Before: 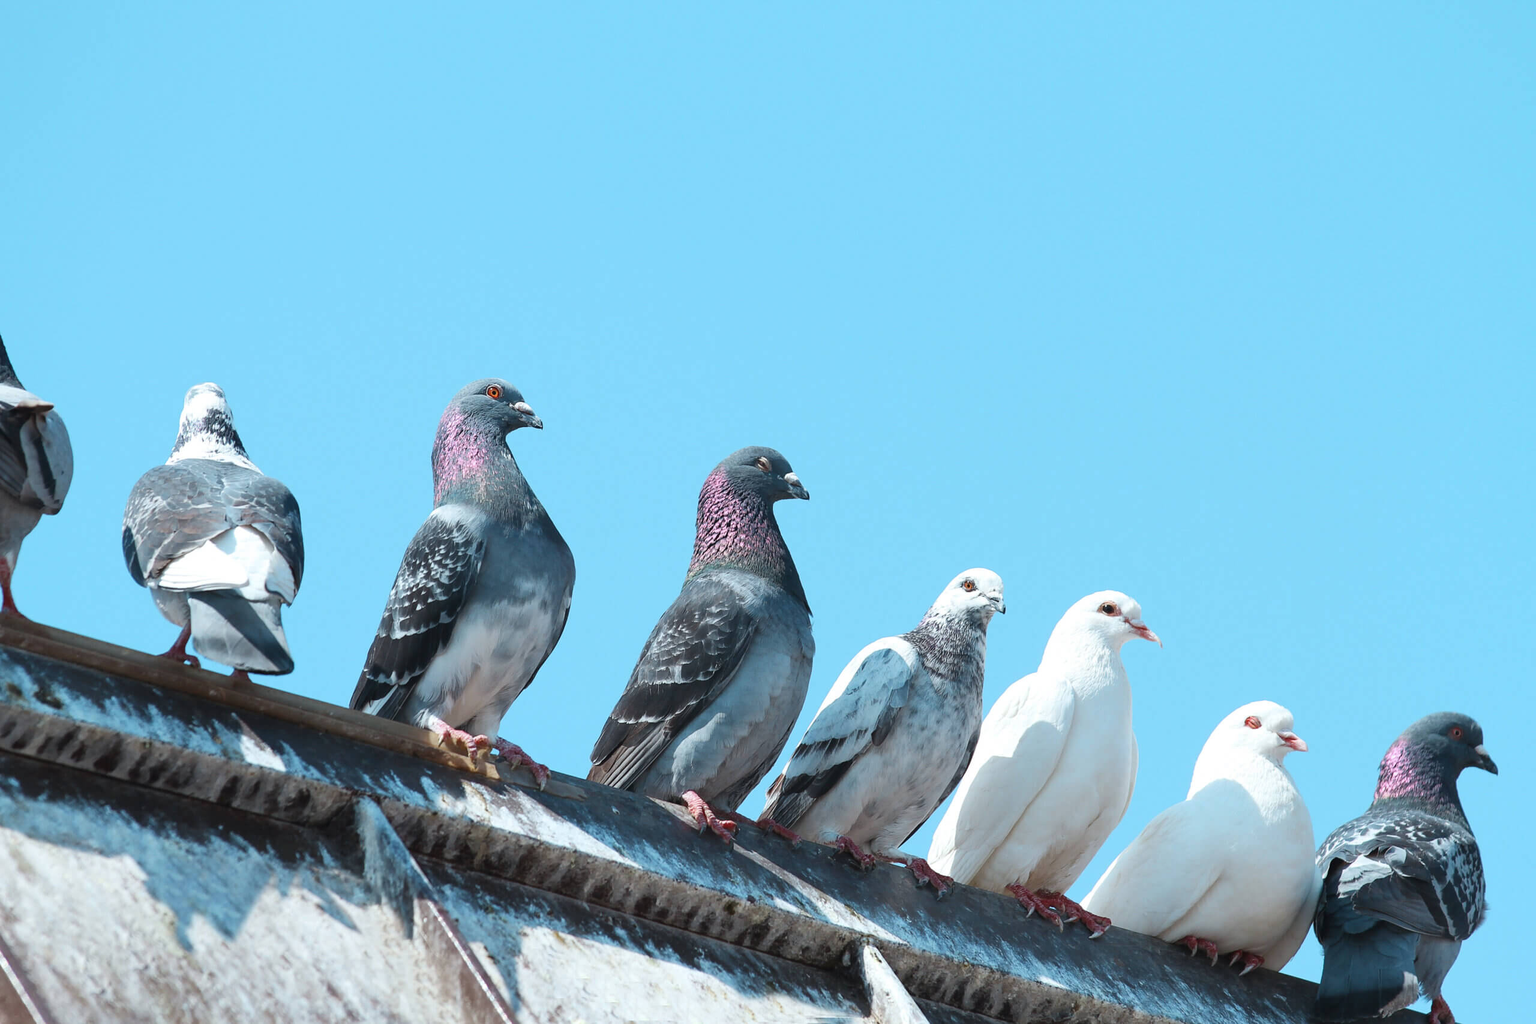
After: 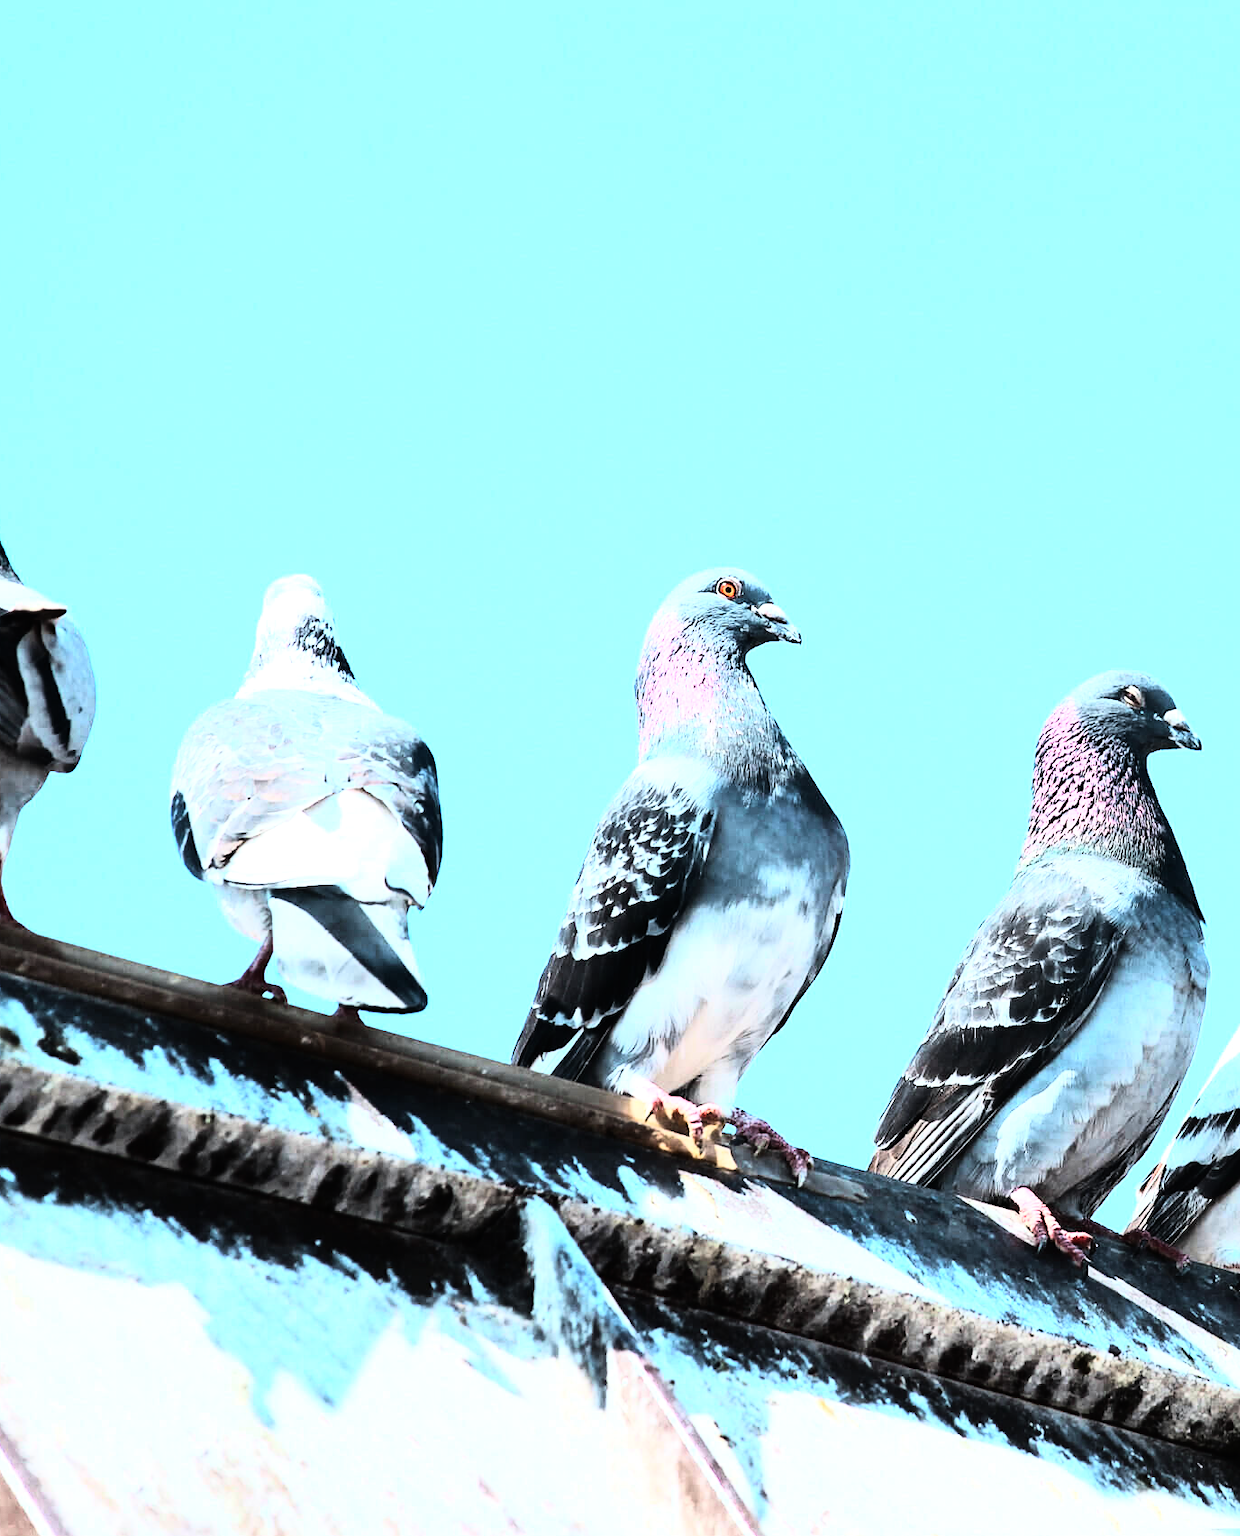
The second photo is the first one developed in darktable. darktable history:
crop: left 0.587%, right 45.588%, bottom 0.086%
exposure: exposure 0.2 EV, compensate highlight preservation false
tone equalizer: -8 EV -0.75 EV, -7 EV -0.7 EV, -6 EV -0.6 EV, -5 EV -0.4 EV, -3 EV 0.4 EV, -2 EV 0.6 EV, -1 EV 0.7 EV, +0 EV 0.75 EV, edges refinement/feathering 500, mask exposure compensation -1.57 EV, preserve details no
rgb curve: curves: ch0 [(0, 0) (0.21, 0.15) (0.24, 0.21) (0.5, 0.75) (0.75, 0.96) (0.89, 0.99) (1, 1)]; ch1 [(0, 0.02) (0.21, 0.13) (0.25, 0.2) (0.5, 0.67) (0.75, 0.9) (0.89, 0.97) (1, 1)]; ch2 [(0, 0.02) (0.21, 0.13) (0.25, 0.2) (0.5, 0.67) (0.75, 0.9) (0.89, 0.97) (1, 1)], compensate middle gray true
